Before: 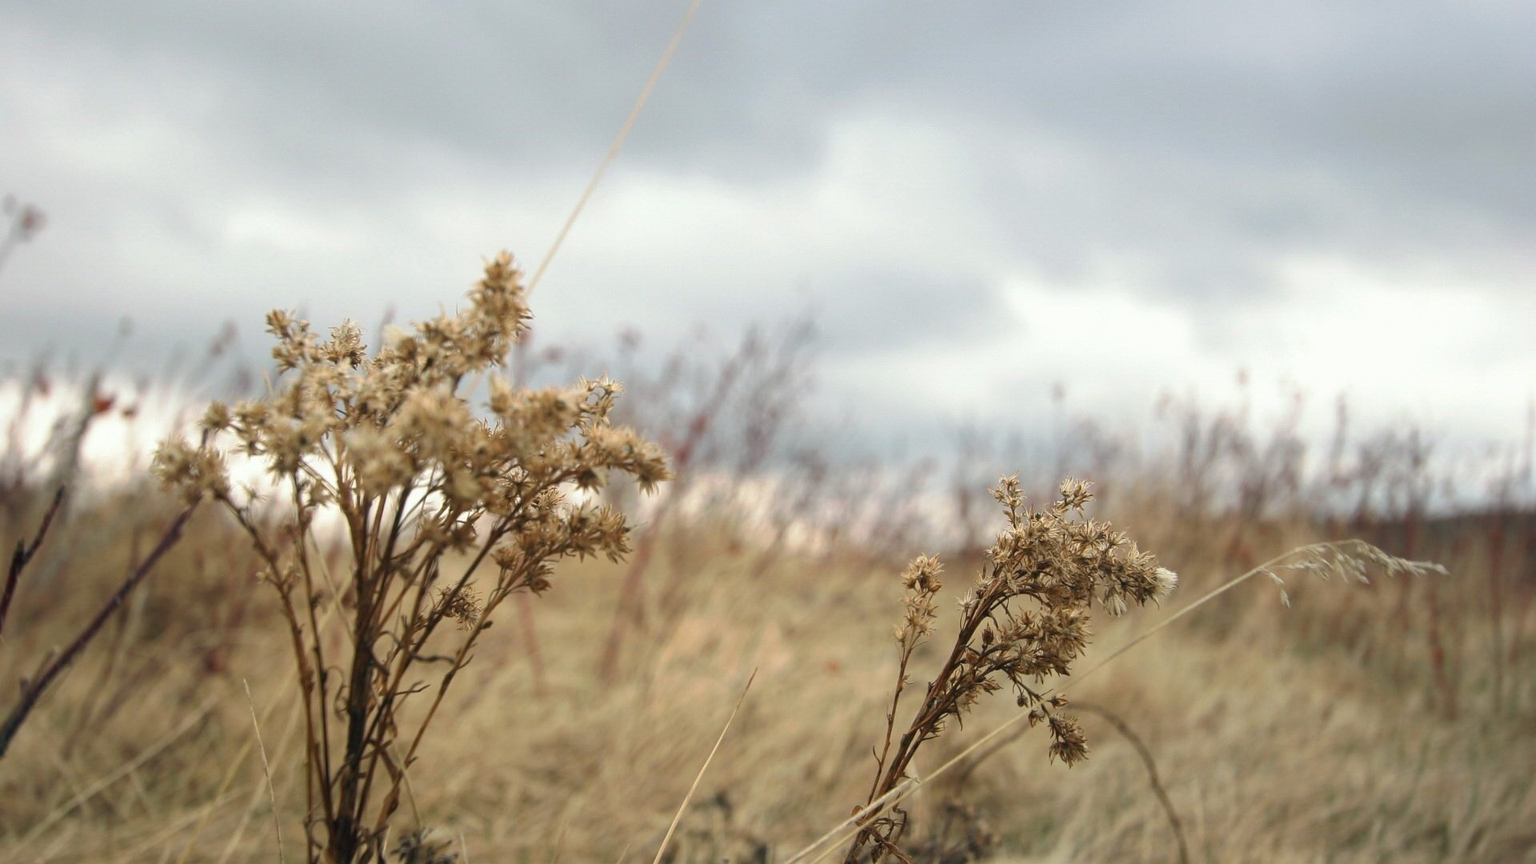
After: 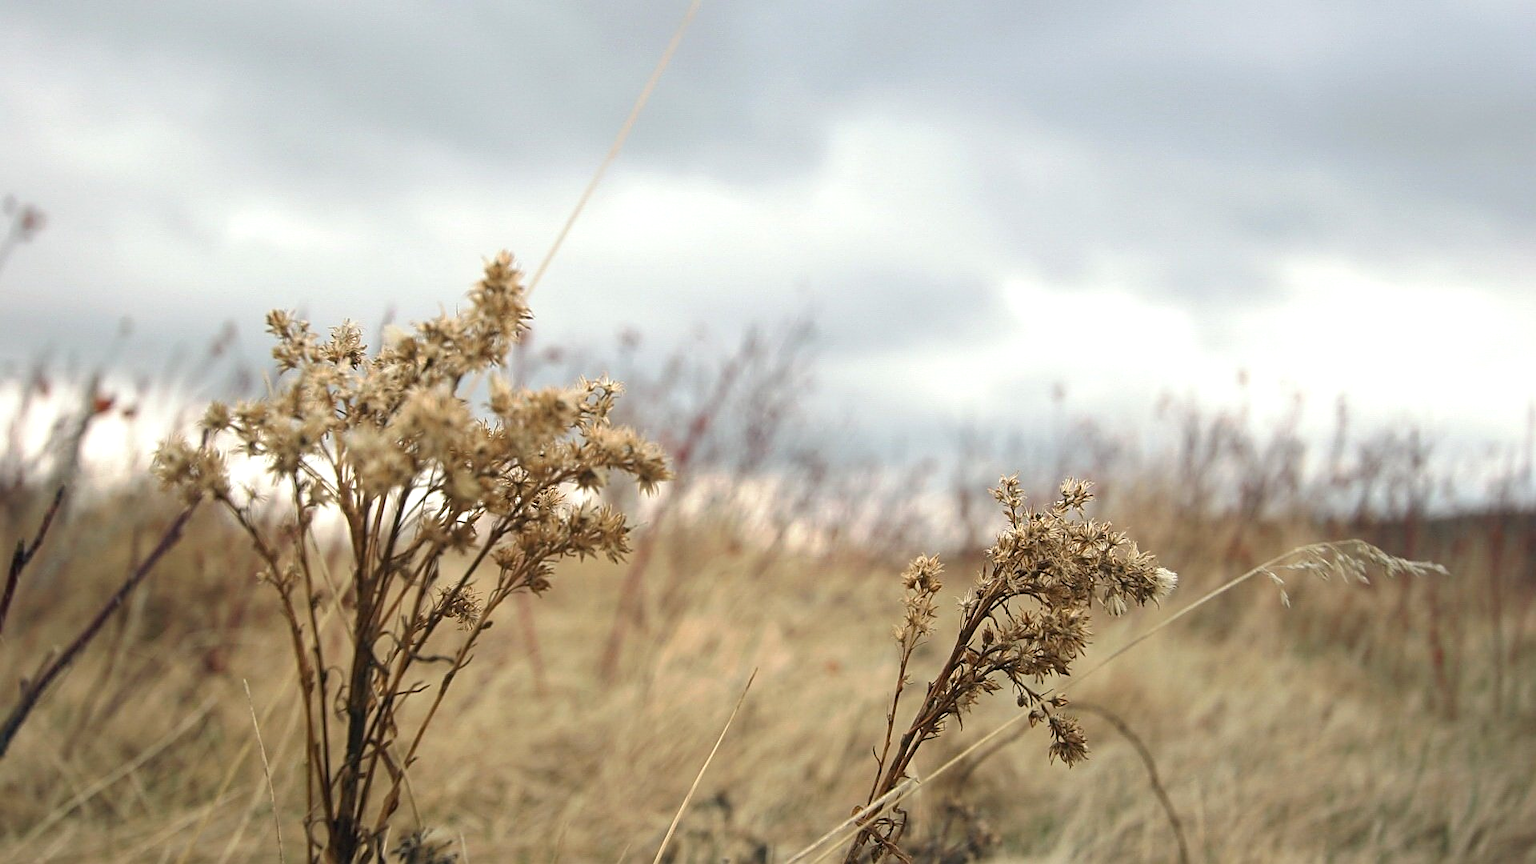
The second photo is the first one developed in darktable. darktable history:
sharpen: on, module defaults
exposure: exposure 0.178 EV, compensate highlight preservation false
